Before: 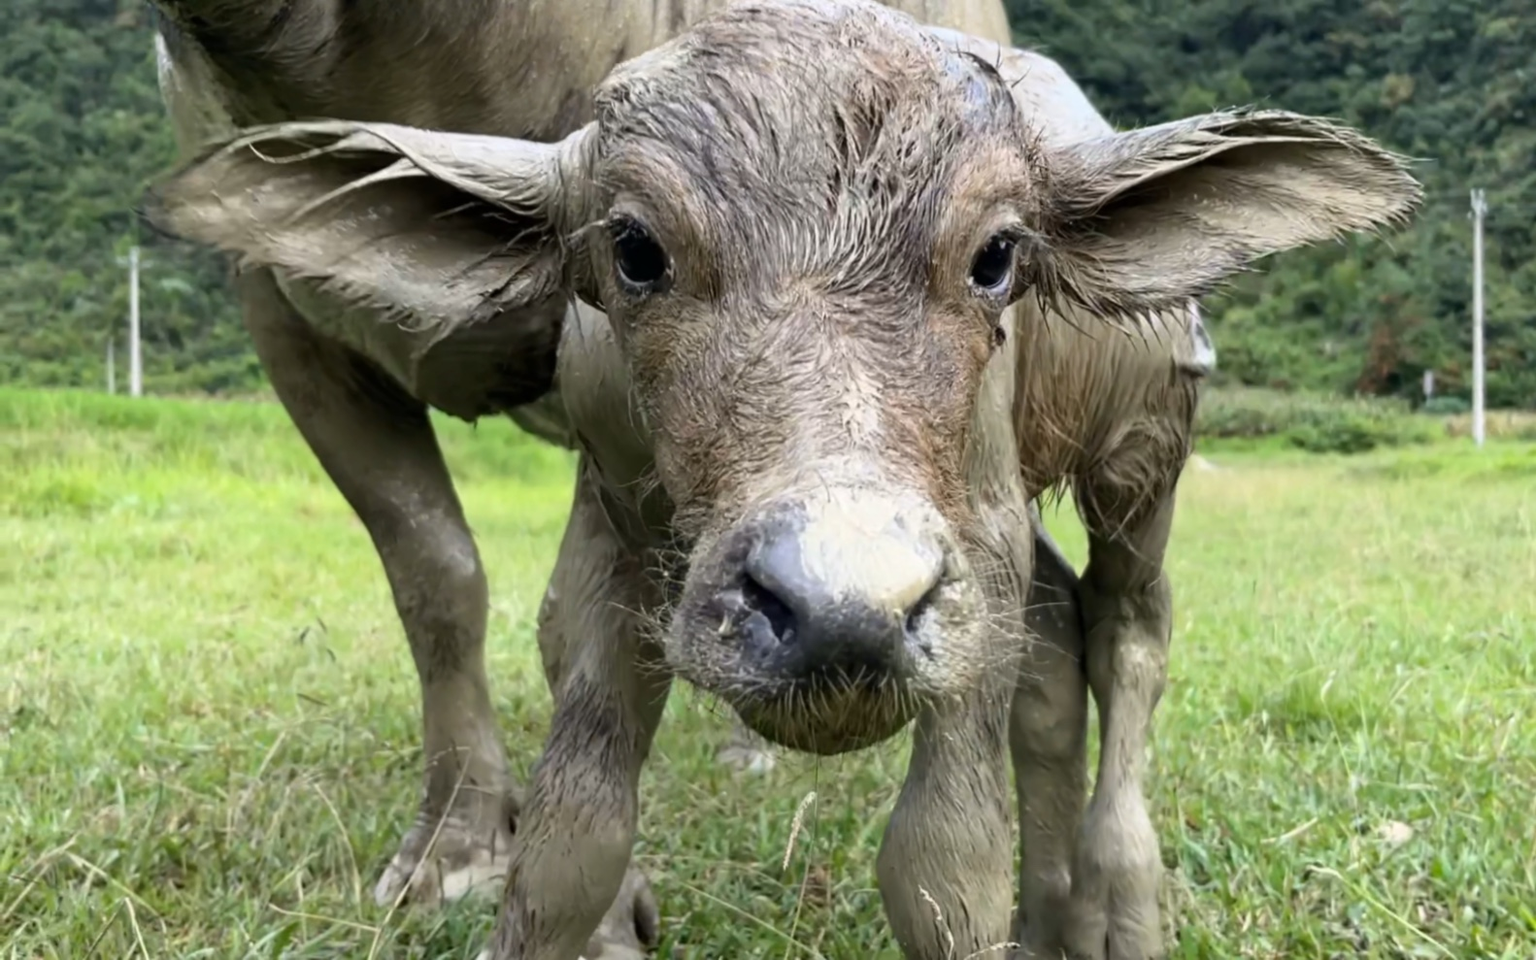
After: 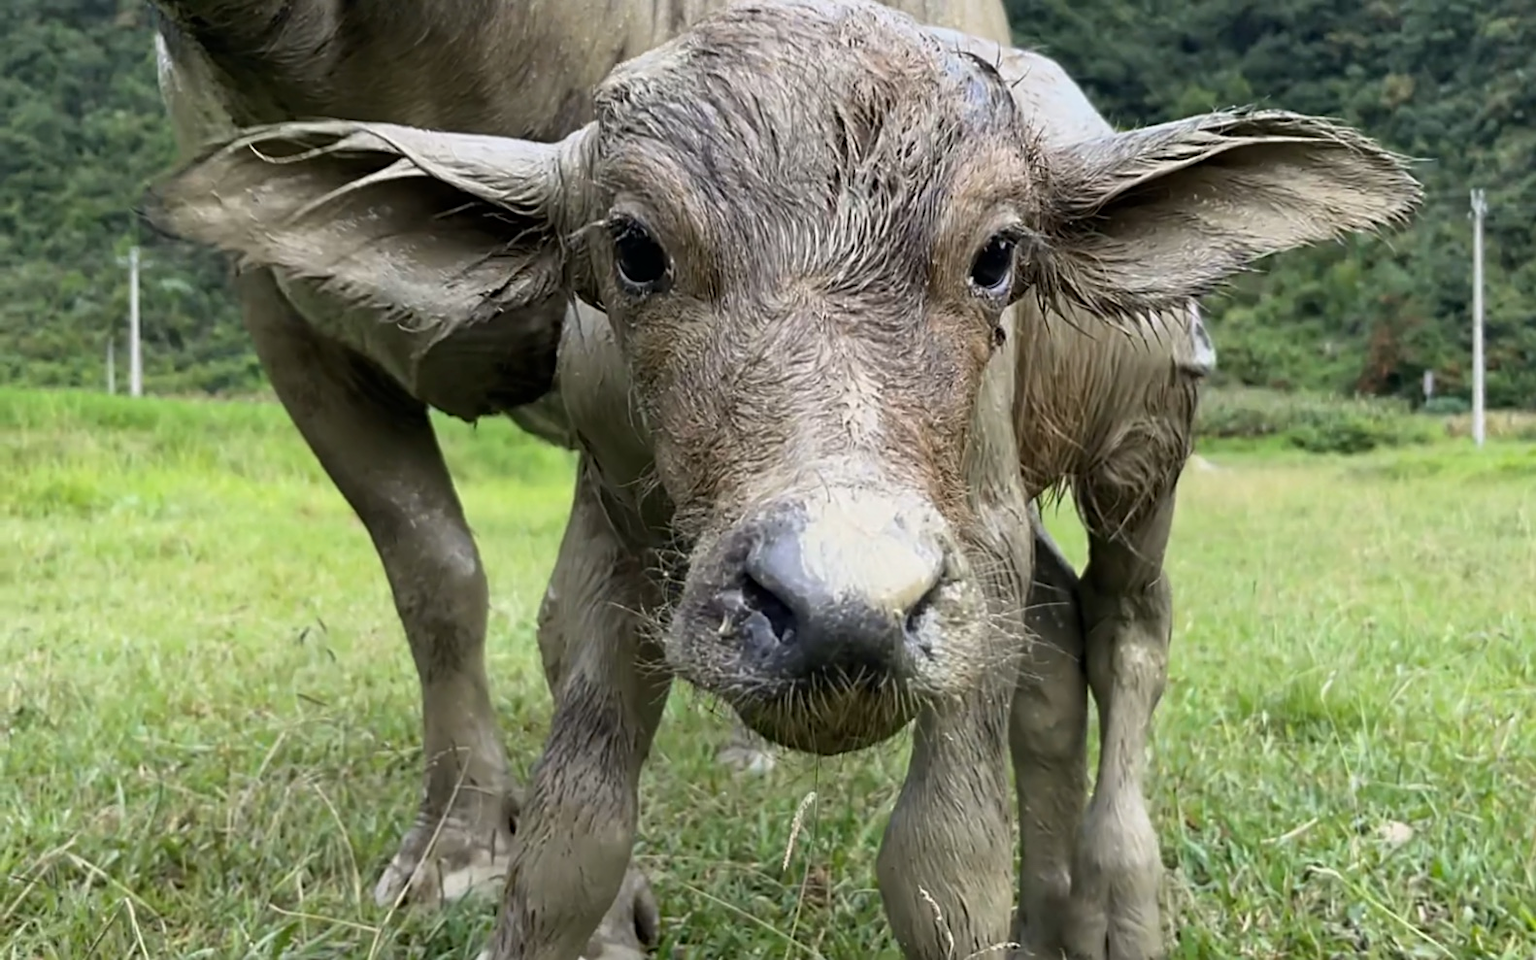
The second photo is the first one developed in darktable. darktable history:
exposure: exposure -0.158 EV, compensate highlight preservation false
sharpen: on, module defaults
